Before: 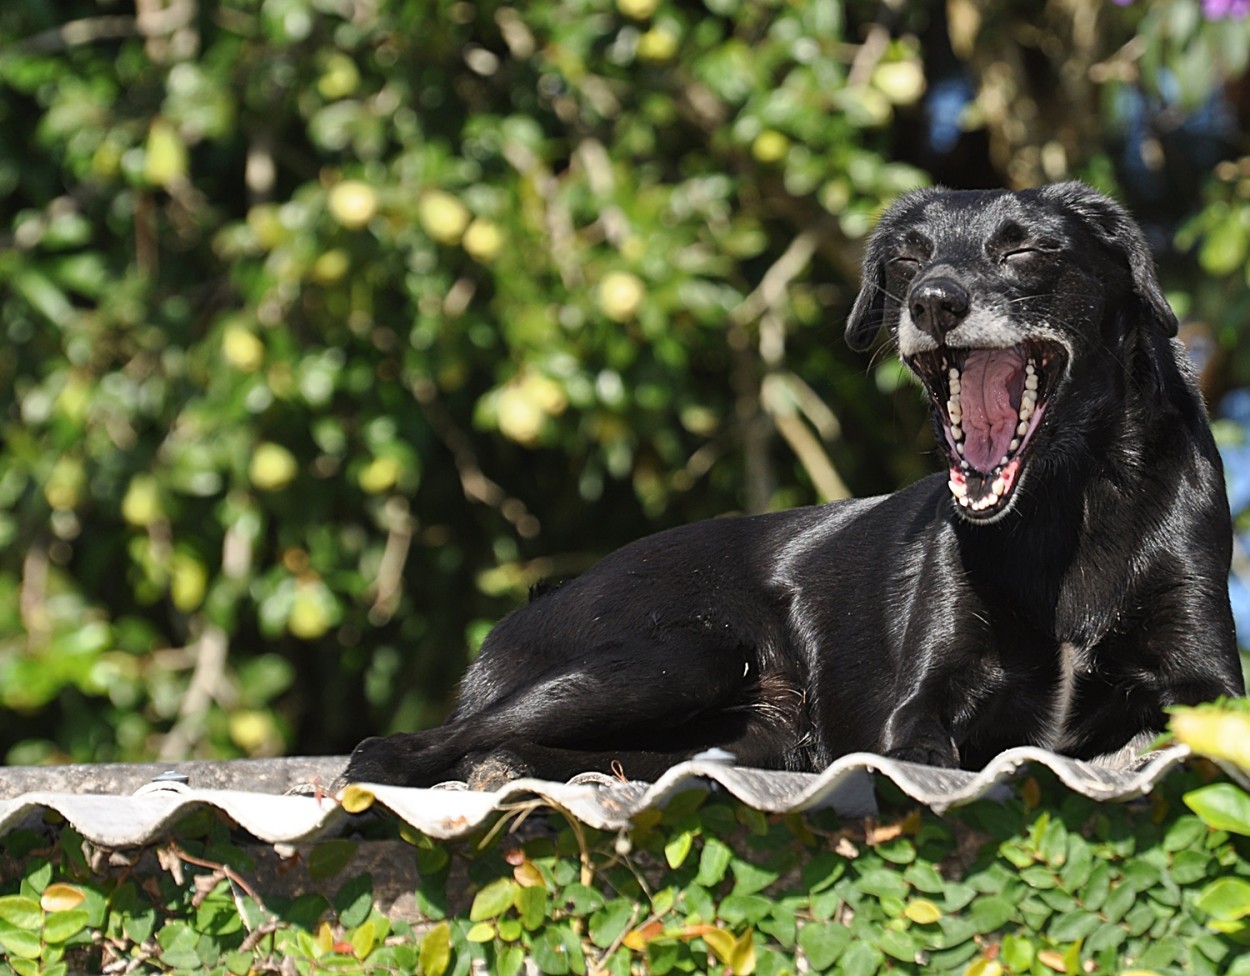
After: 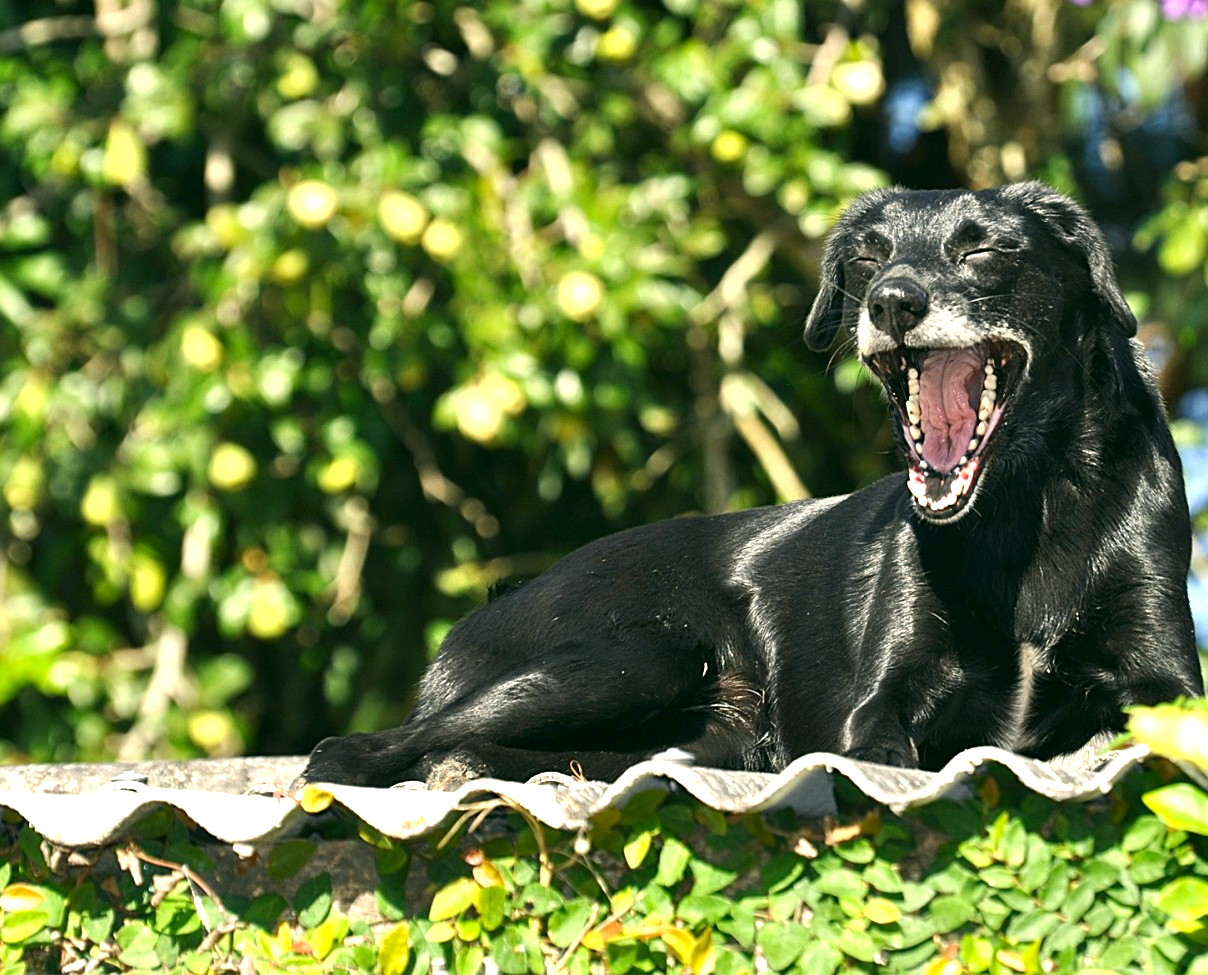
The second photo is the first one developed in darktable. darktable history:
contrast brightness saturation: contrast 0.032, brightness -0.042
color correction: highlights a* -0.506, highlights b* 9.47, shadows a* -9.08, shadows b* 1.14
crop and rotate: left 3.284%
exposure: black level correction 0.001, exposure 0.964 EV, compensate highlight preservation false
